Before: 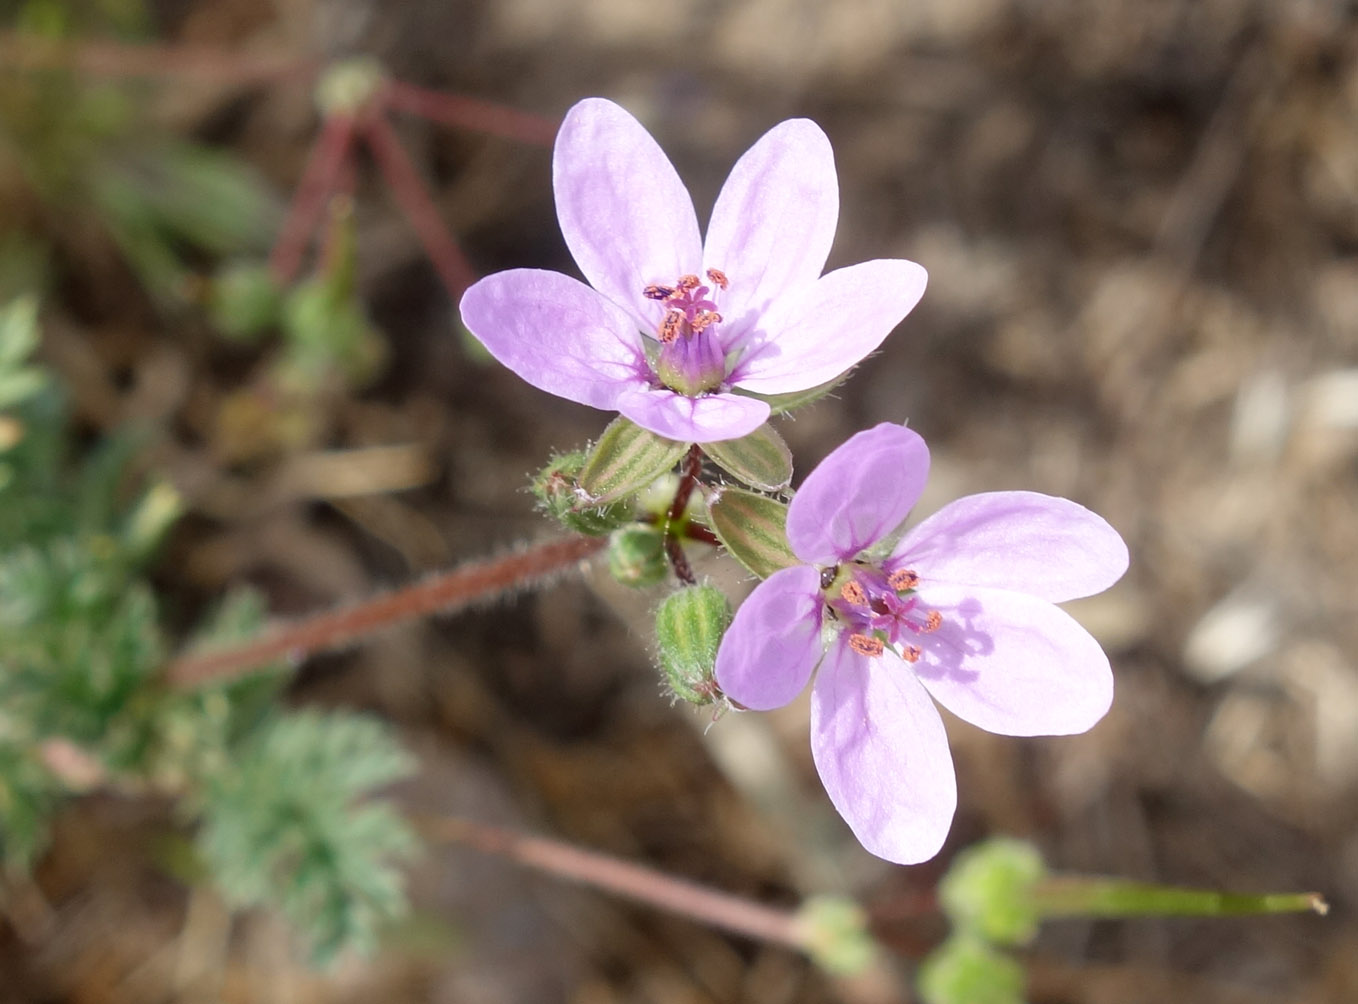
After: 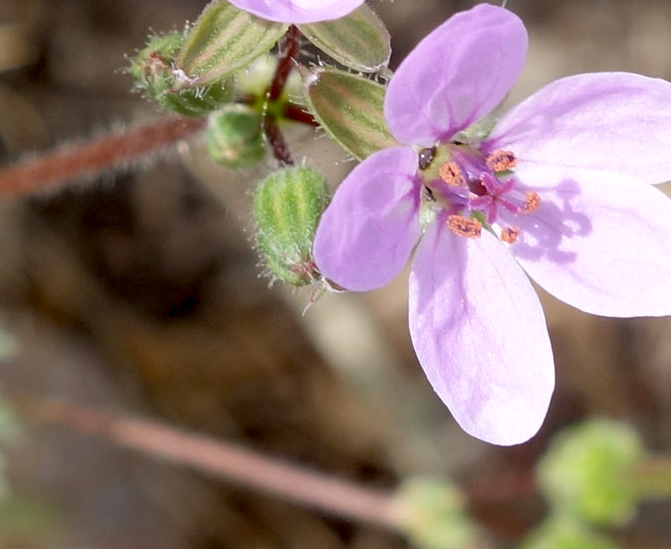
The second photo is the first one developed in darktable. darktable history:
crop: left 29.672%, top 41.786%, right 20.851%, bottom 3.487%
exposure: black level correction 0.01, exposure 0.014 EV, compensate highlight preservation false
